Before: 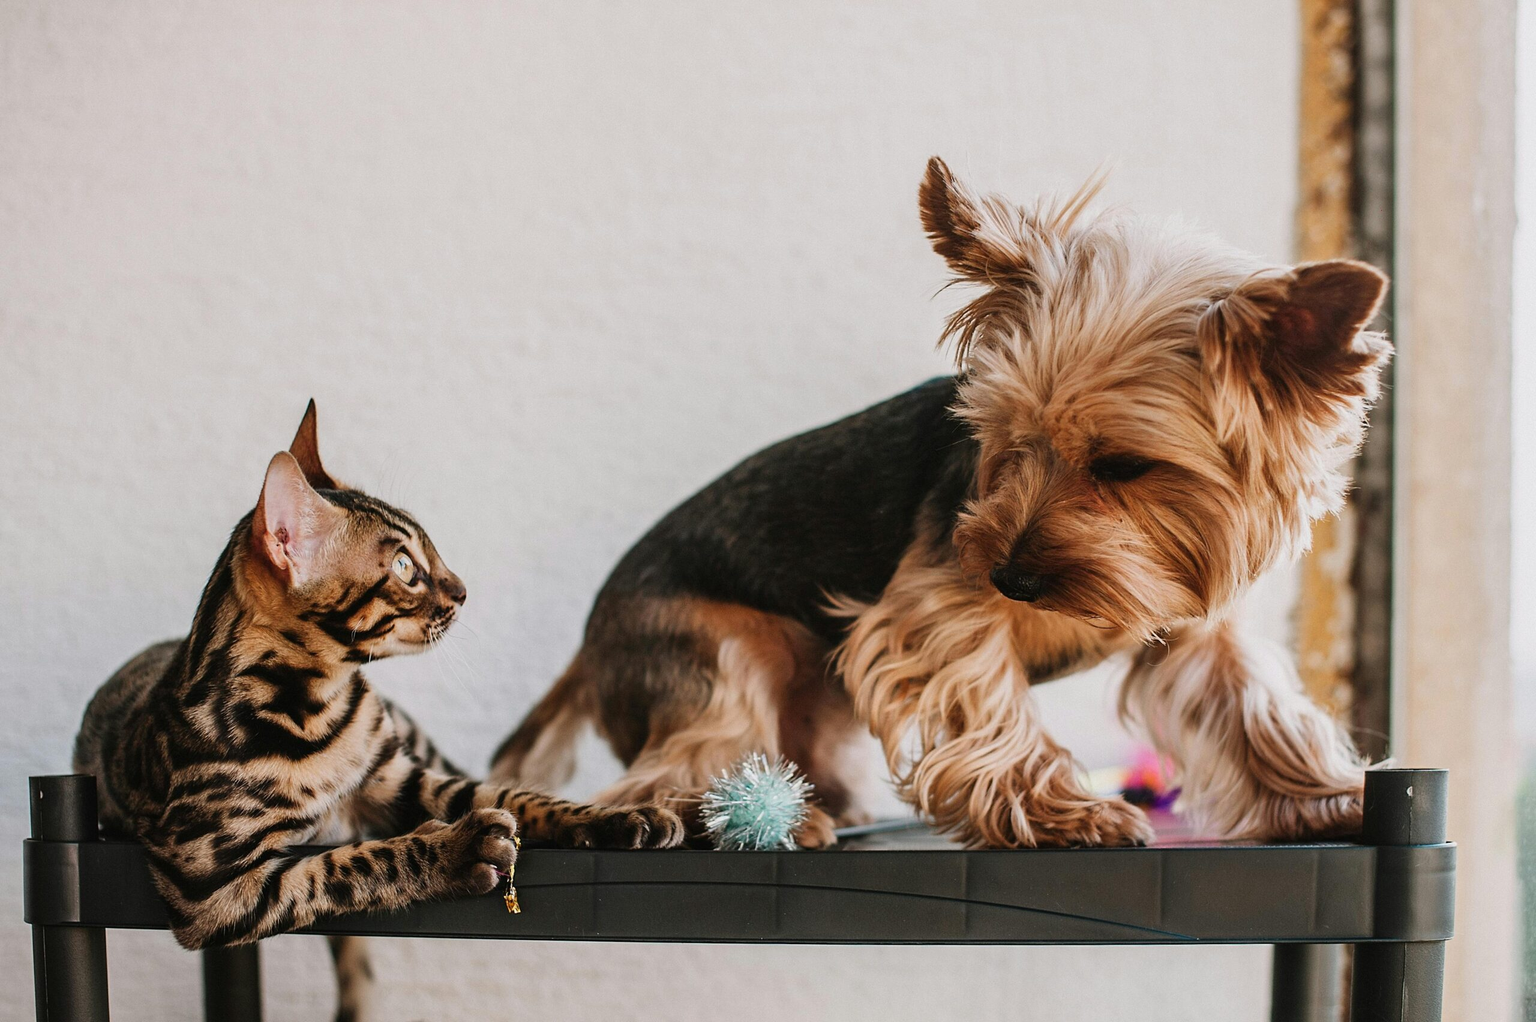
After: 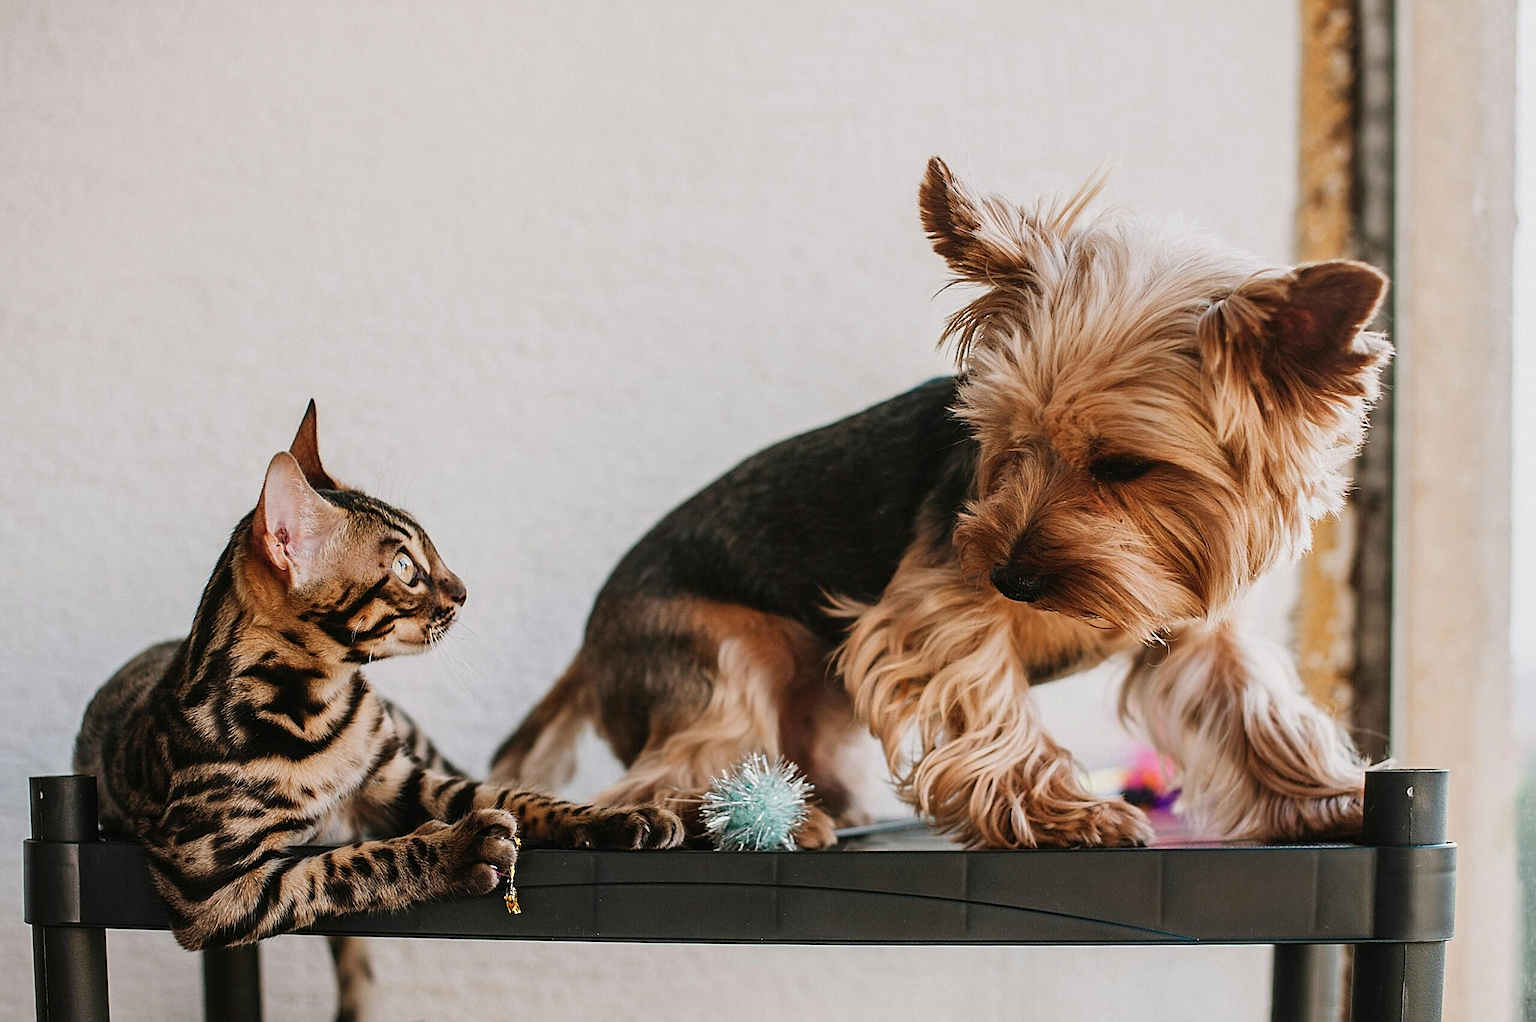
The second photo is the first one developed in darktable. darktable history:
sharpen: on, module defaults
tone equalizer: -8 EV -0.55 EV
